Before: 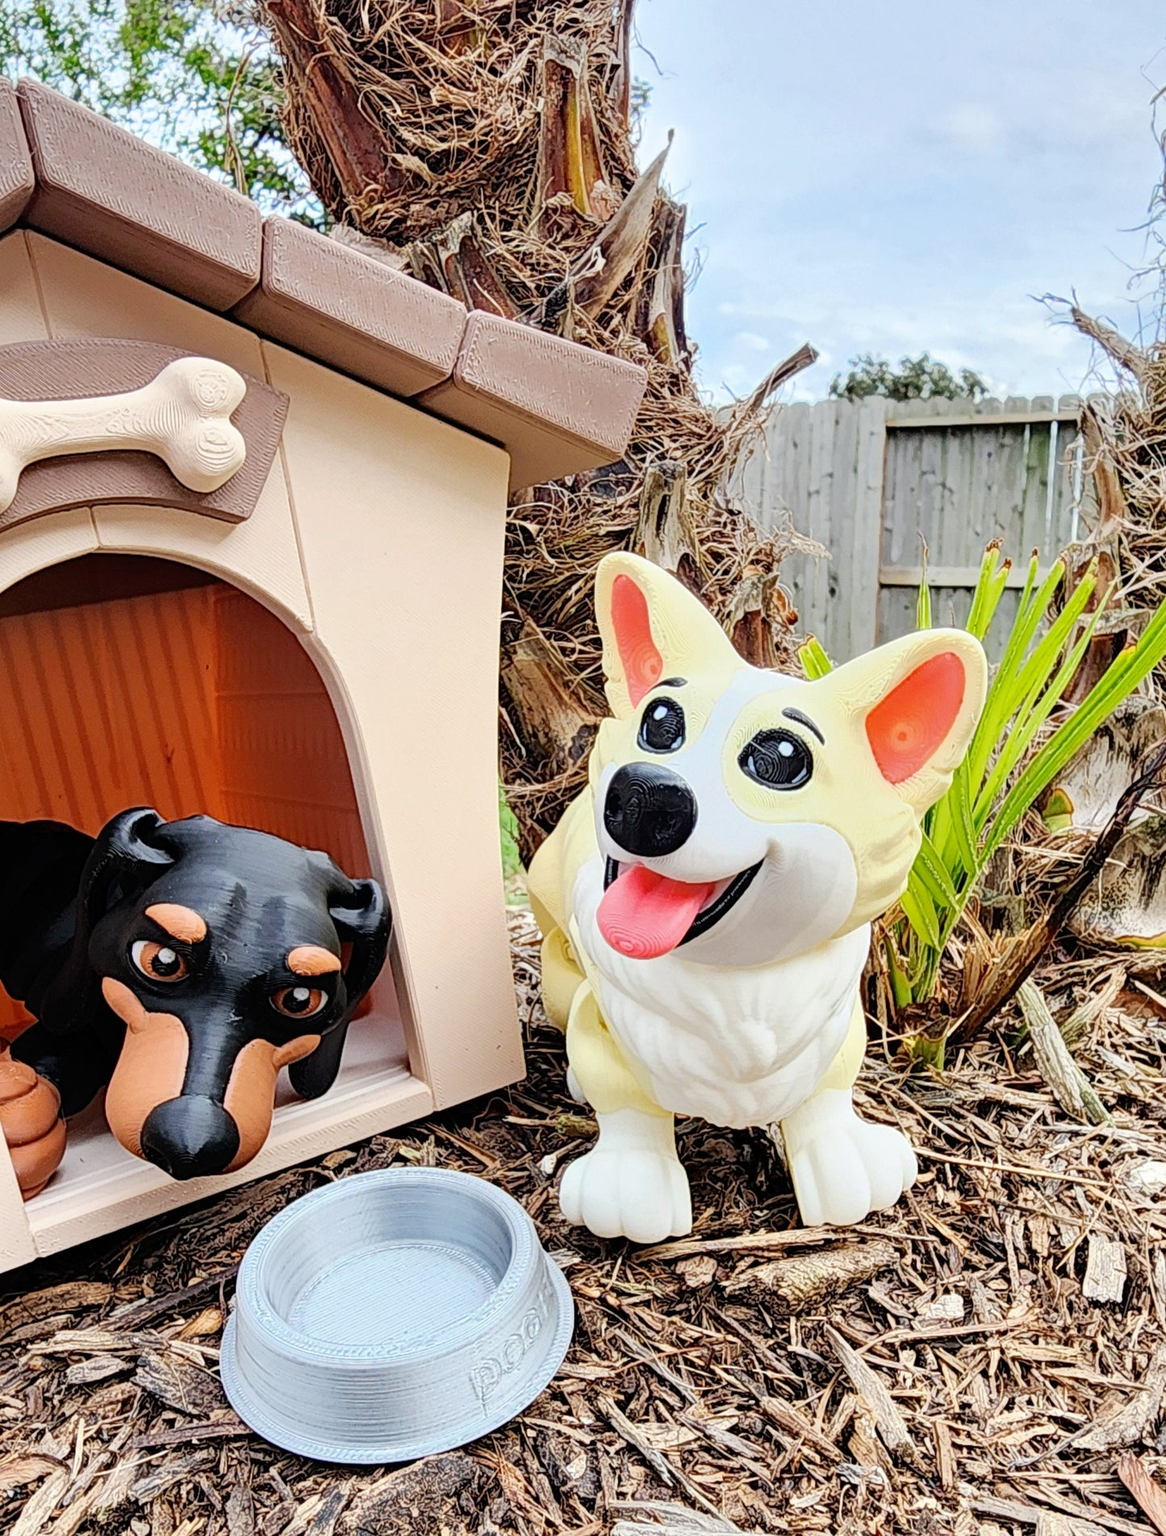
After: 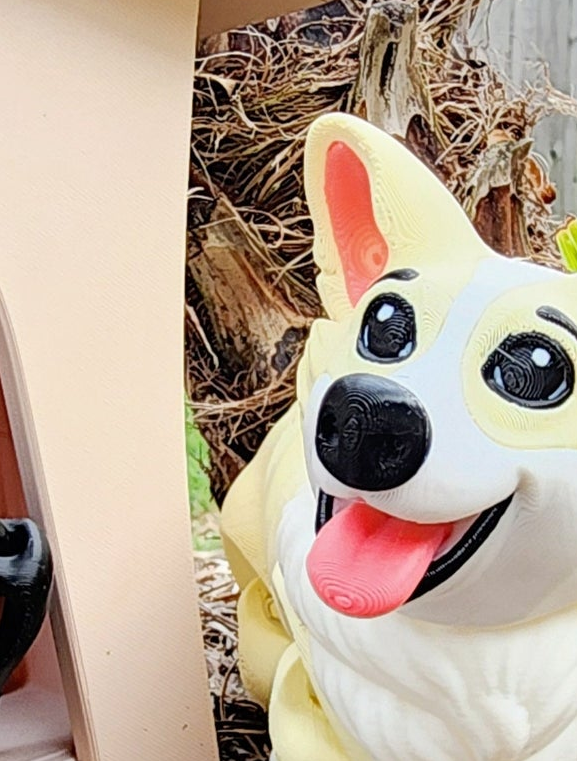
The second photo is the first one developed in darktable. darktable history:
crop: left 30%, top 30%, right 30%, bottom 30%
exposure: compensate highlight preservation false
